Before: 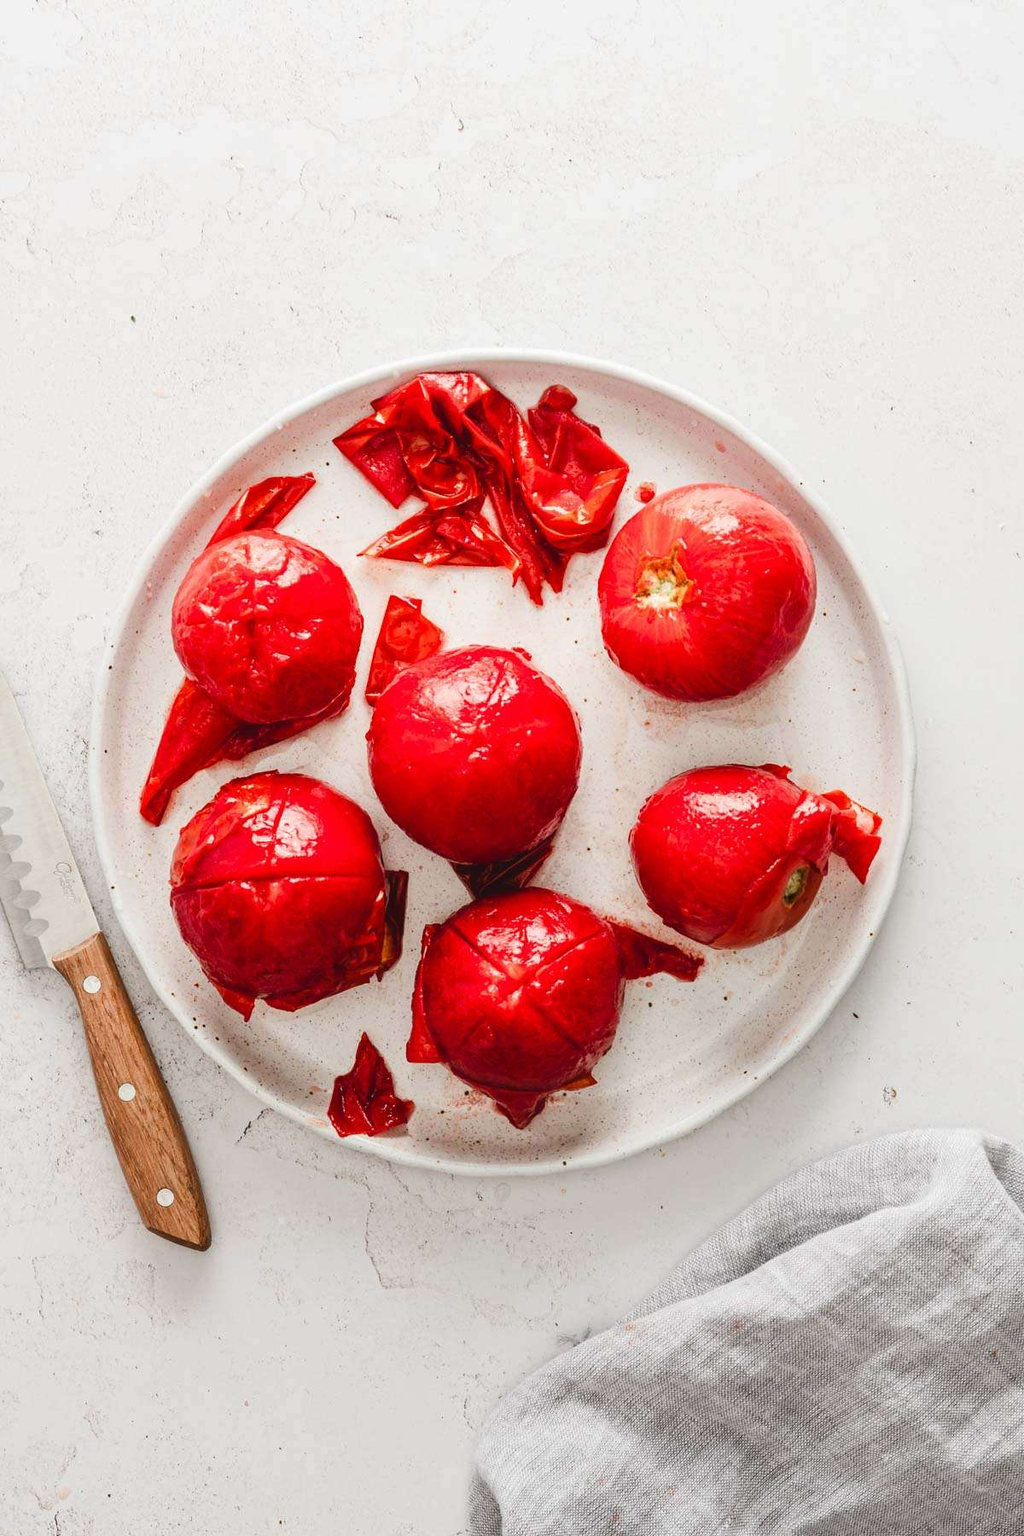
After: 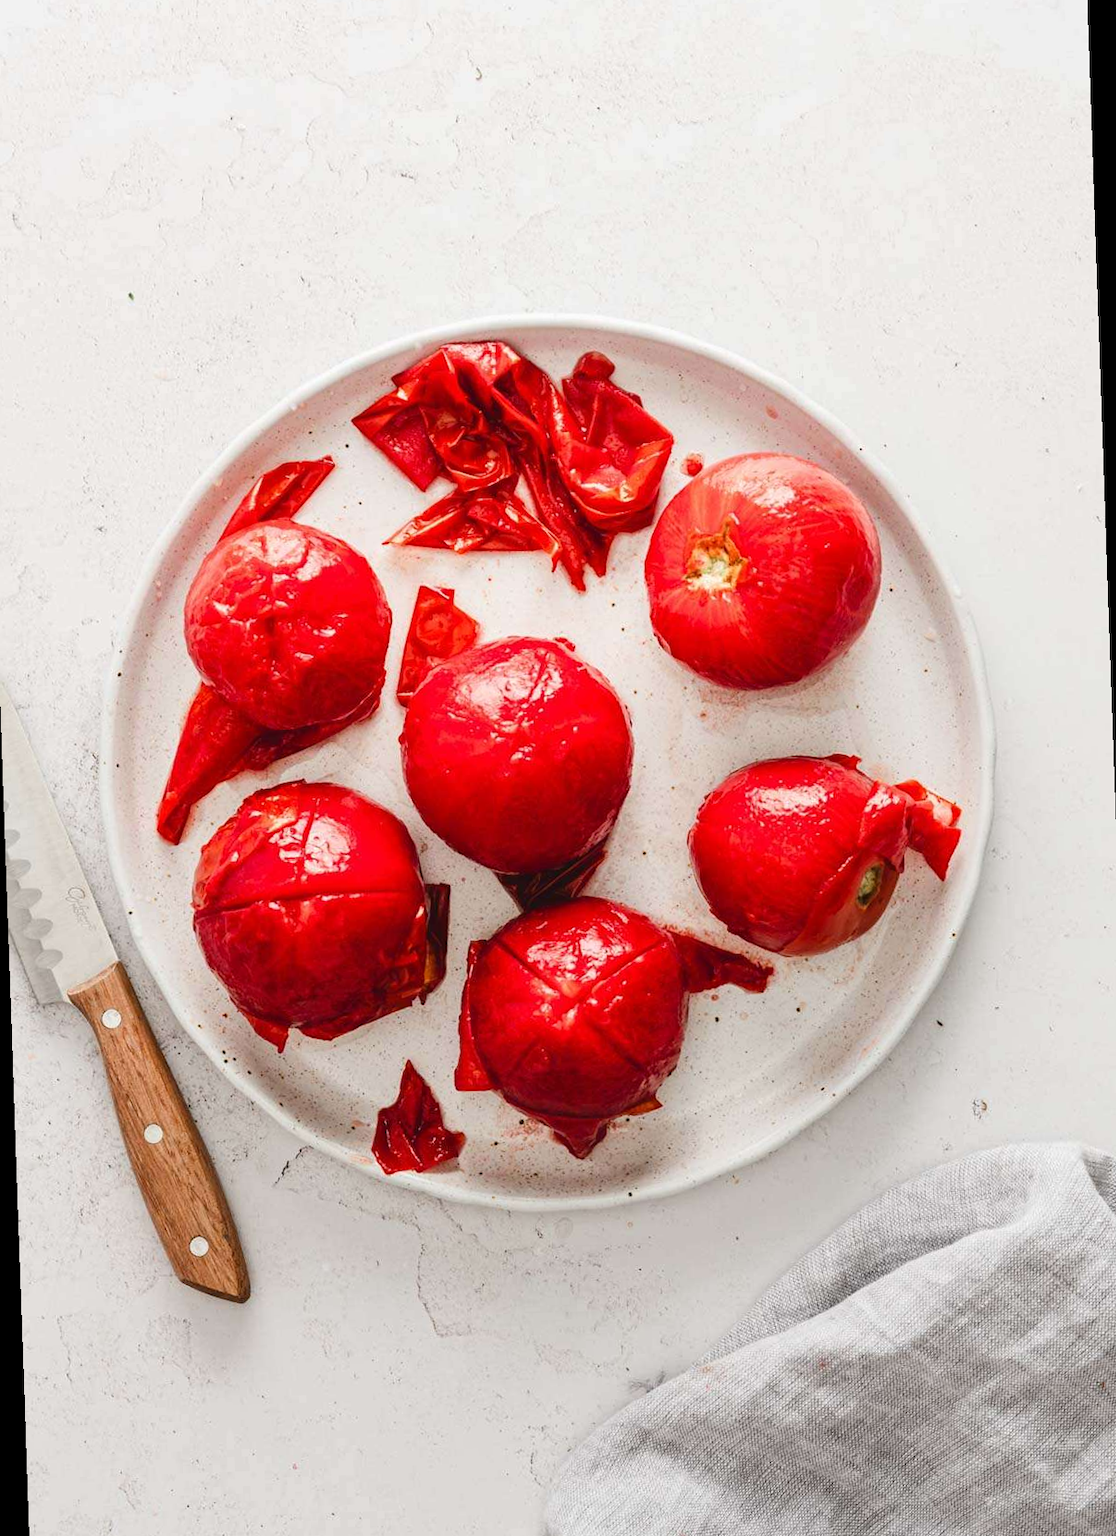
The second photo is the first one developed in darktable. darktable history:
exposure: compensate highlight preservation false
rotate and perspective: rotation -2°, crop left 0.022, crop right 0.978, crop top 0.049, crop bottom 0.951
white balance: emerald 1
